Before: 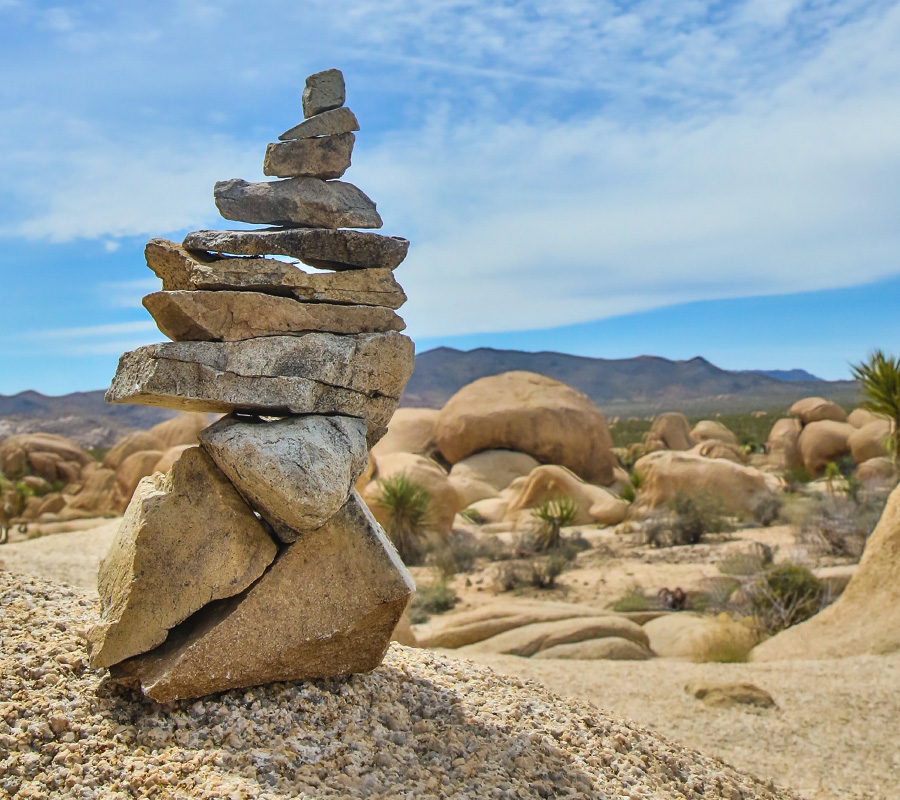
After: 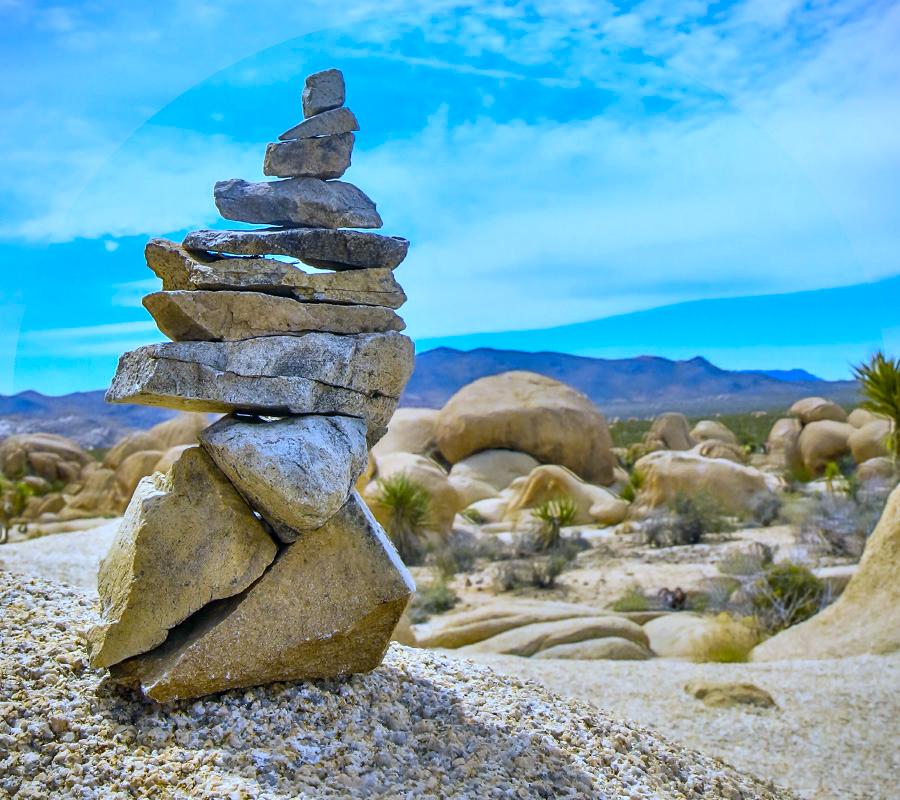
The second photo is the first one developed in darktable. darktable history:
color balance rgb: shadows lift › chroma 2%, shadows lift › hue 217.2°, power › hue 60°, highlights gain › chroma 1%, highlights gain › hue 69.6°, global offset › luminance -0.5%, perceptual saturation grading › global saturation 15%, global vibrance 15%
white balance: red 0.871, blue 1.249
color contrast: green-magenta contrast 0.85, blue-yellow contrast 1.25, unbound 0
vignetting: fall-off start 97.28%, fall-off radius 79%, brightness -0.462, saturation -0.3, width/height ratio 1.114, dithering 8-bit output, unbound false
exposure: exposure 0.217 EV, compensate highlight preservation false
